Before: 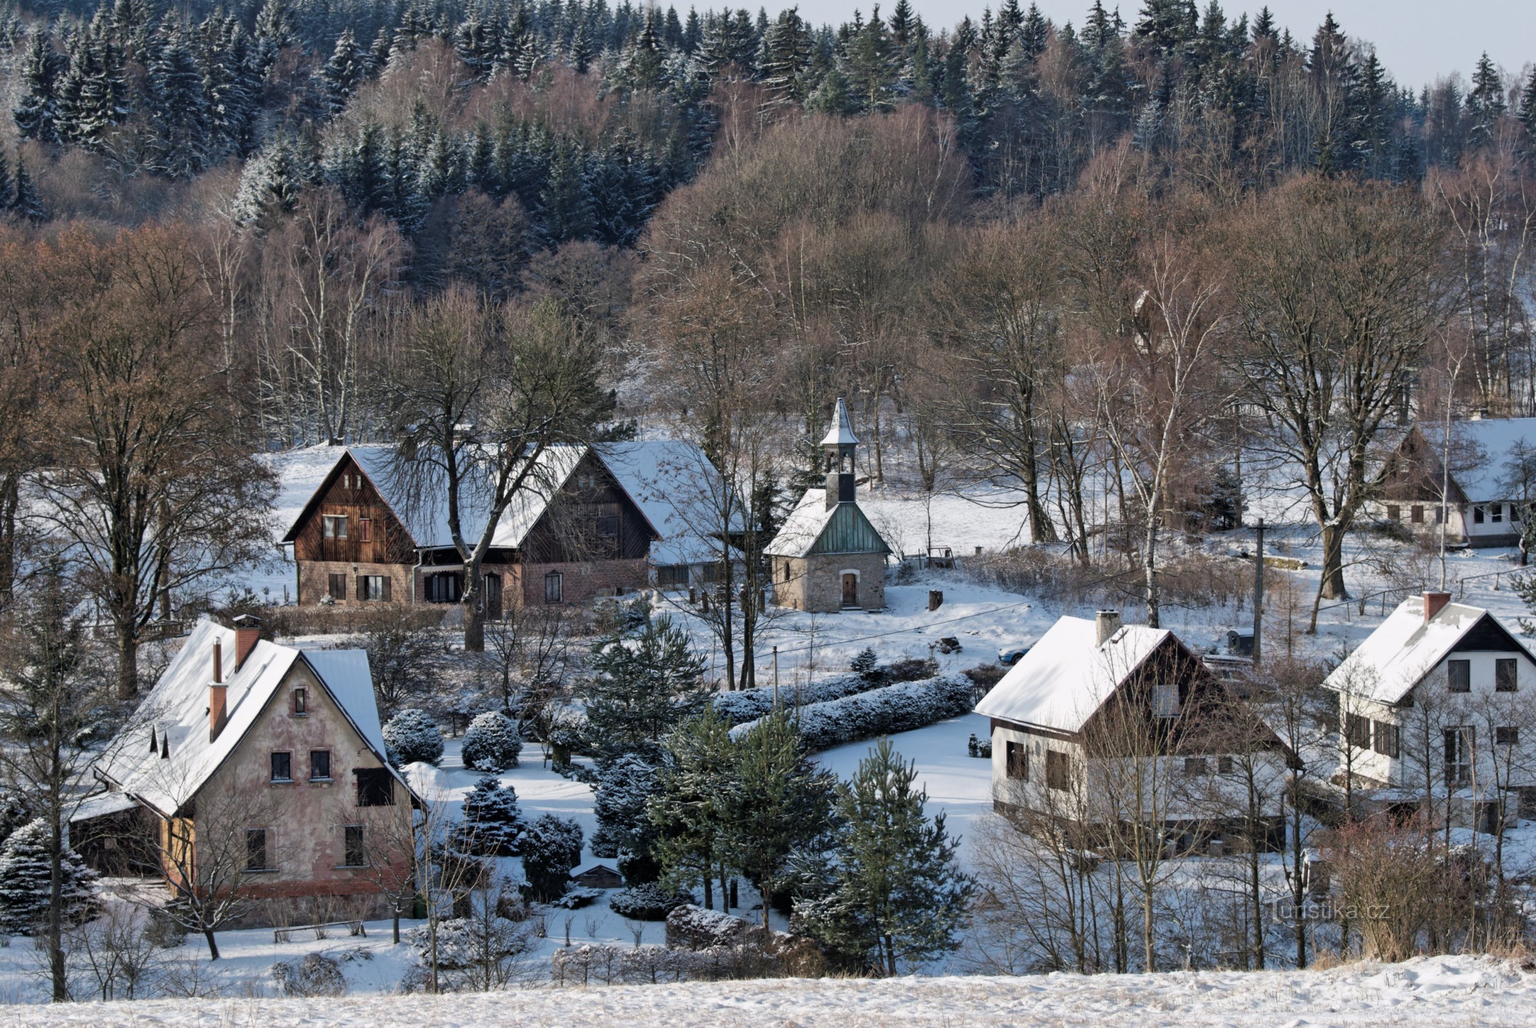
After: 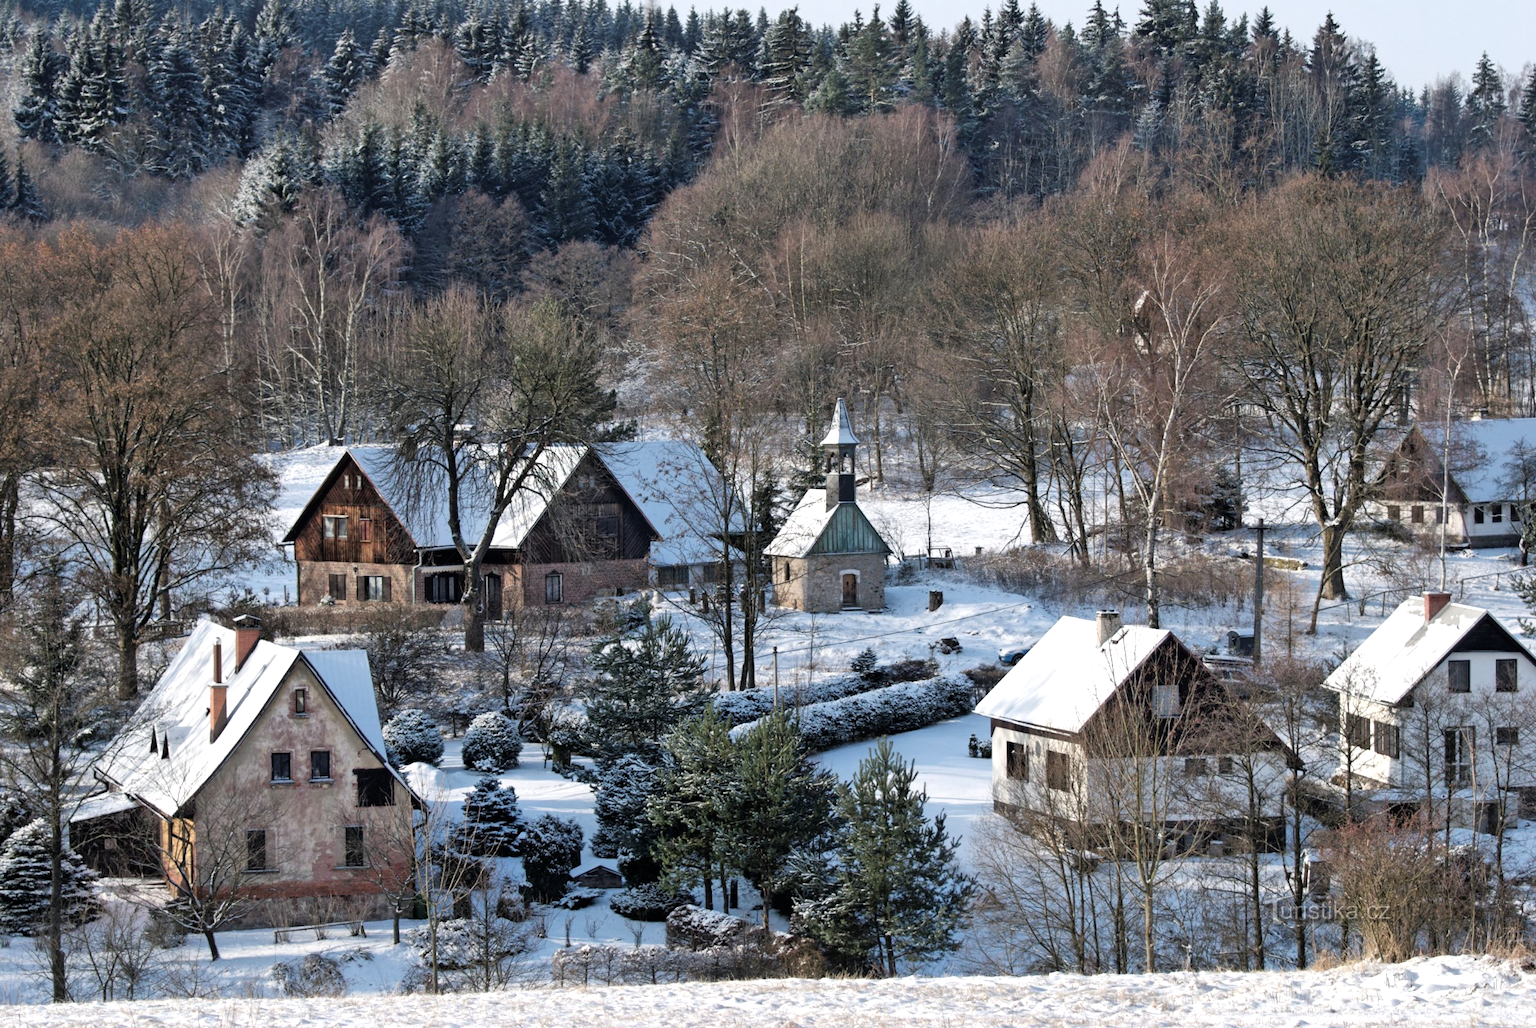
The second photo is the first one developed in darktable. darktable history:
tone equalizer: -8 EV -0.39 EV, -7 EV -0.397 EV, -6 EV -0.329 EV, -5 EV -0.239 EV, -3 EV 0.248 EV, -2 EV 0.349 EV, -1 EV 0.373 EV, +0 EV 0.44 EV
